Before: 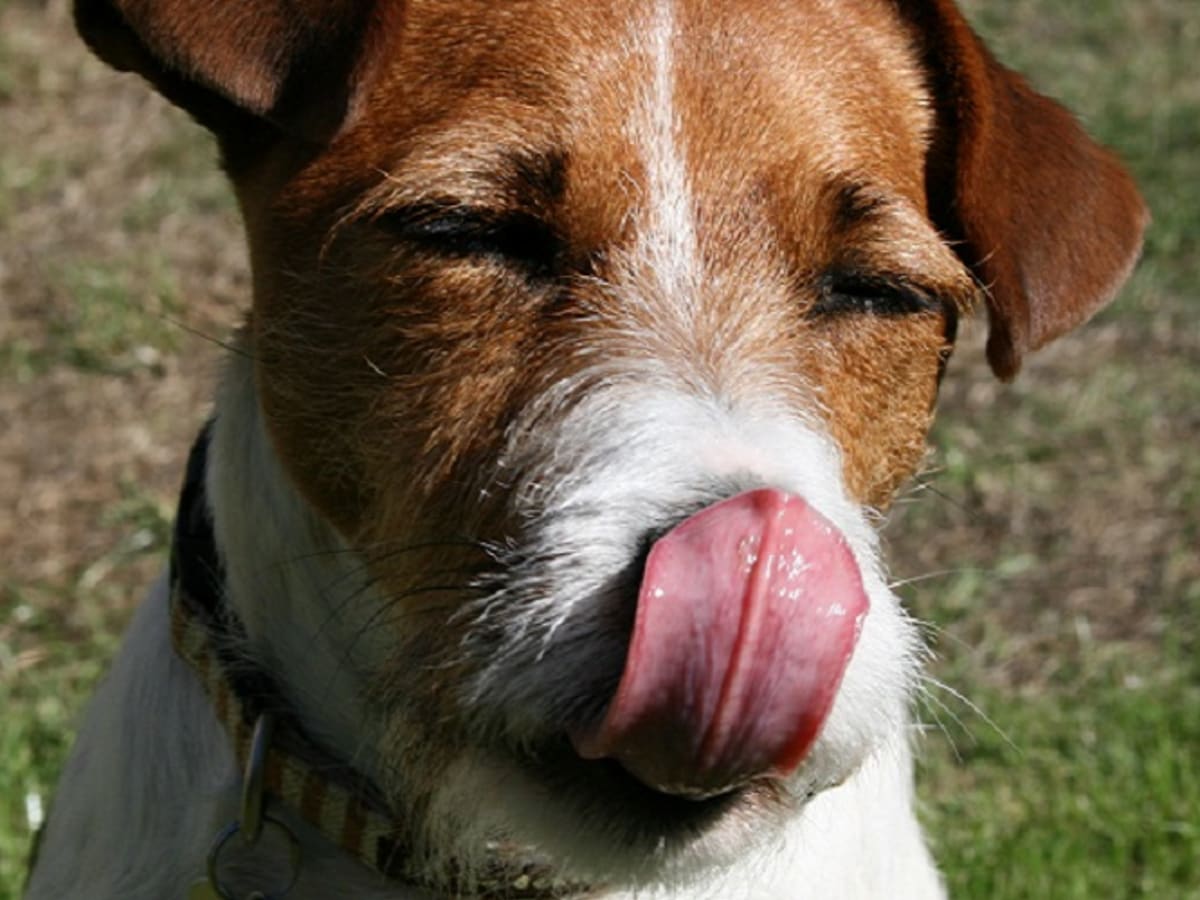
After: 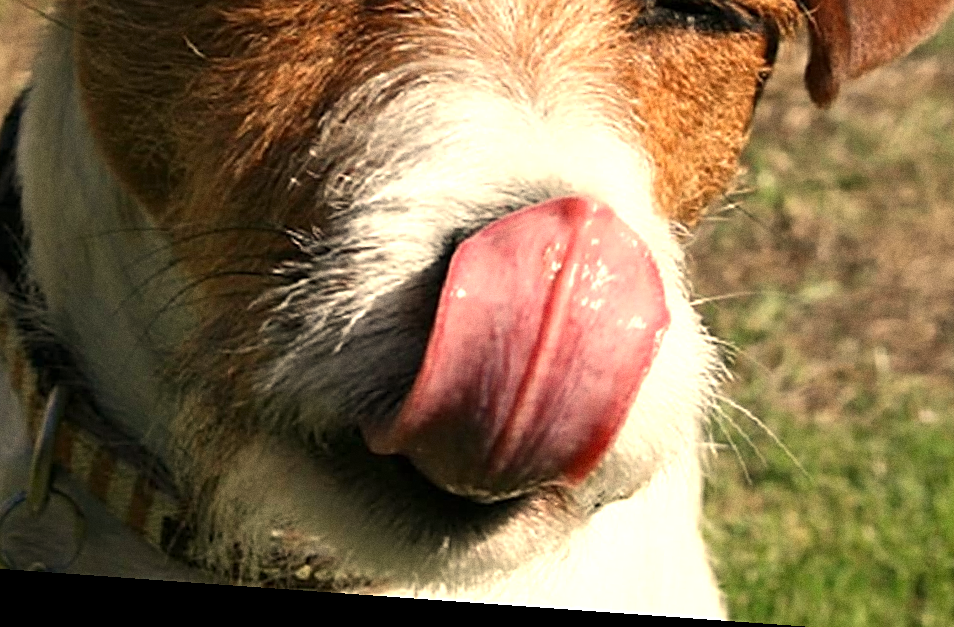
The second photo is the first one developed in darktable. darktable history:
sharpen: on, module defaults
rotate and perspective: rotation 4.1°, automatic cropping off
crop and rotate: left 17.299%, top 35.115%, right 7.015%, bottom 1.024%
white balance: red 1.123, blue 0.83
grain: coarseness 0.09 ISO
exposure: exposure 0.6 EV, compensate highlight preservation false
